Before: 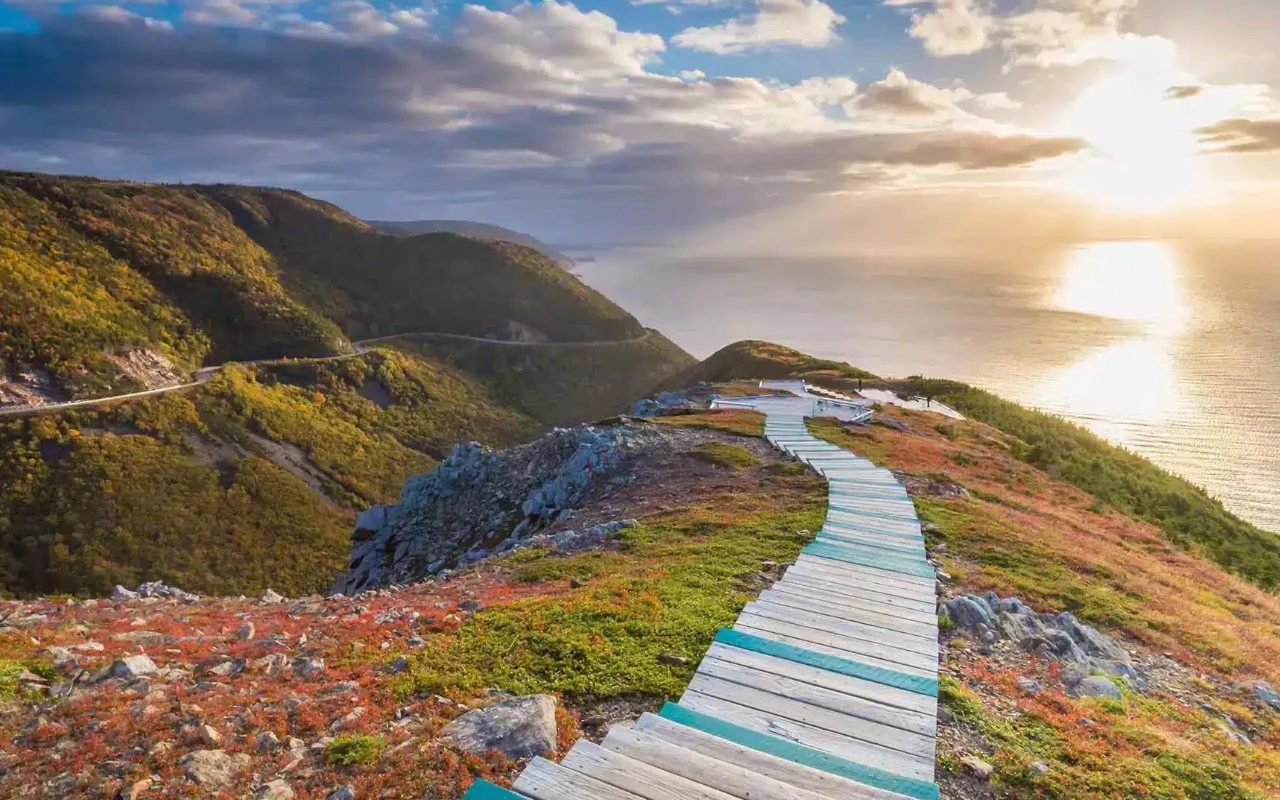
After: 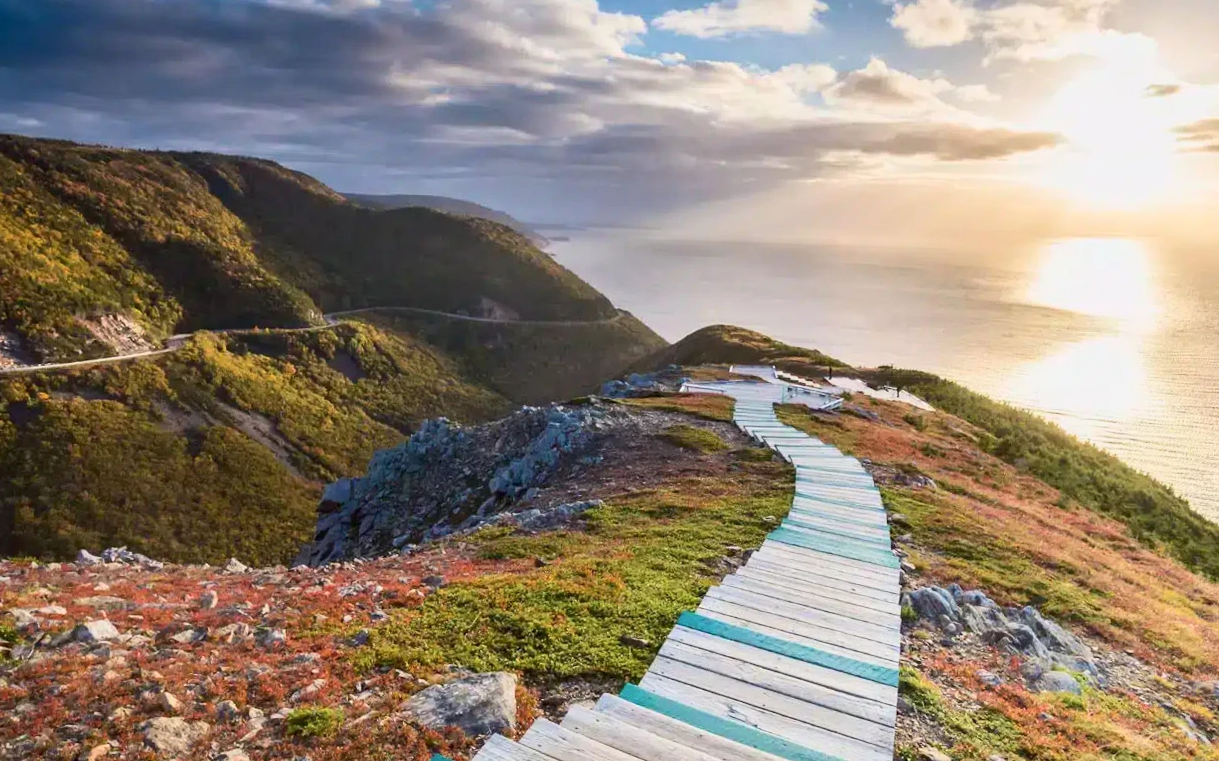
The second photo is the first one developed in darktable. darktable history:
exposure: black level correction 0.001, exposure -0.204 EV, compensate highlight preservation false
crop and rotate: angle -1.81°
contrast brightness saturation: contrast 0.236, brightness 0.093
